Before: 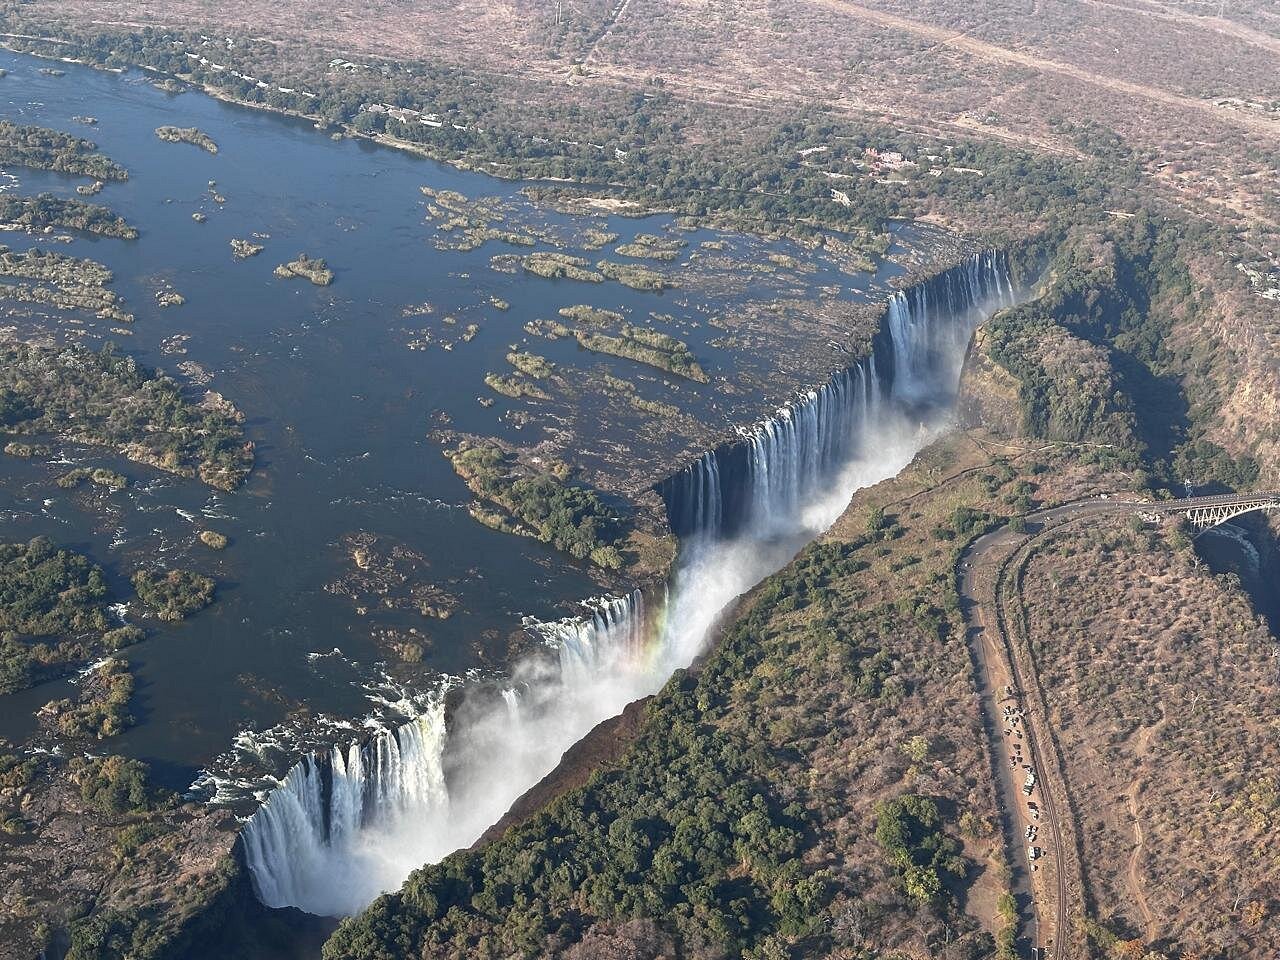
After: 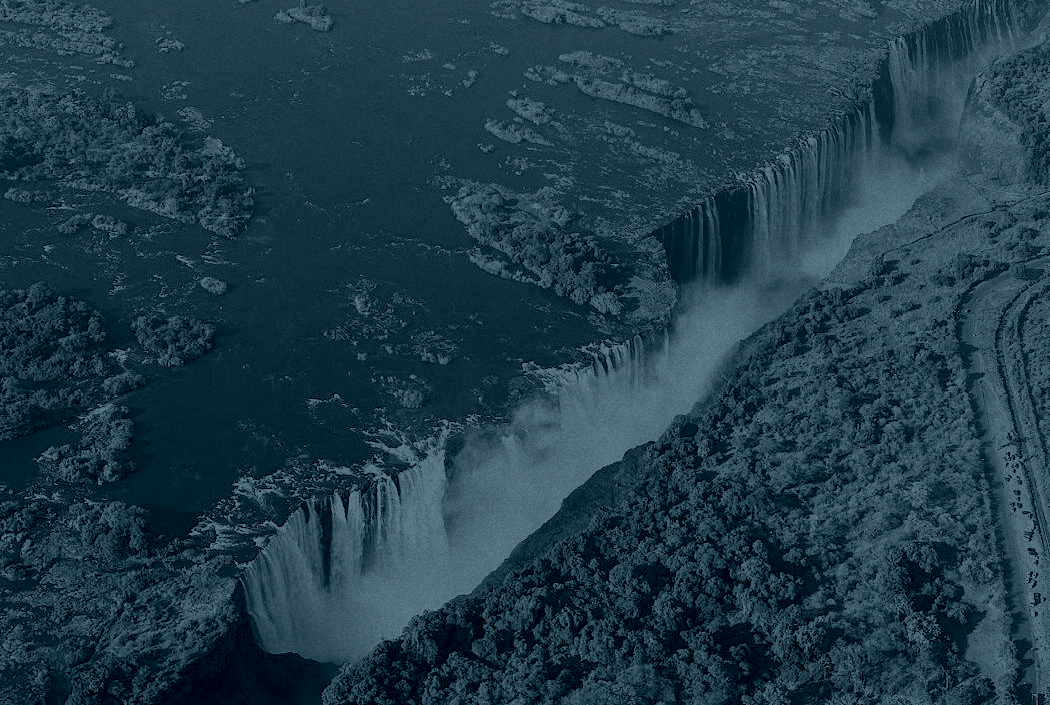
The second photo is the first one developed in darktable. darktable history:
filmic rgb: black relative exposure -5 EV, hardness 2.88, contrast 1.3, highlights saturation mix -10%
white balance: red 0.98, blue 1.61
crop: top 26.531%, right 17.959%
colorize: hue 194.4°, saturation 29%, source mix 61.75%, lightness 3.98%, version 1
grain: coarseness 0.47 ISO
exposure: black level correction 0, exposure 0.5 EV, compensate exposure bias true, compensate highlight preservation false
color correction: highlights a* -7.33, highlights b* 1.26, shadows a* -3.55, saturation 1.4
